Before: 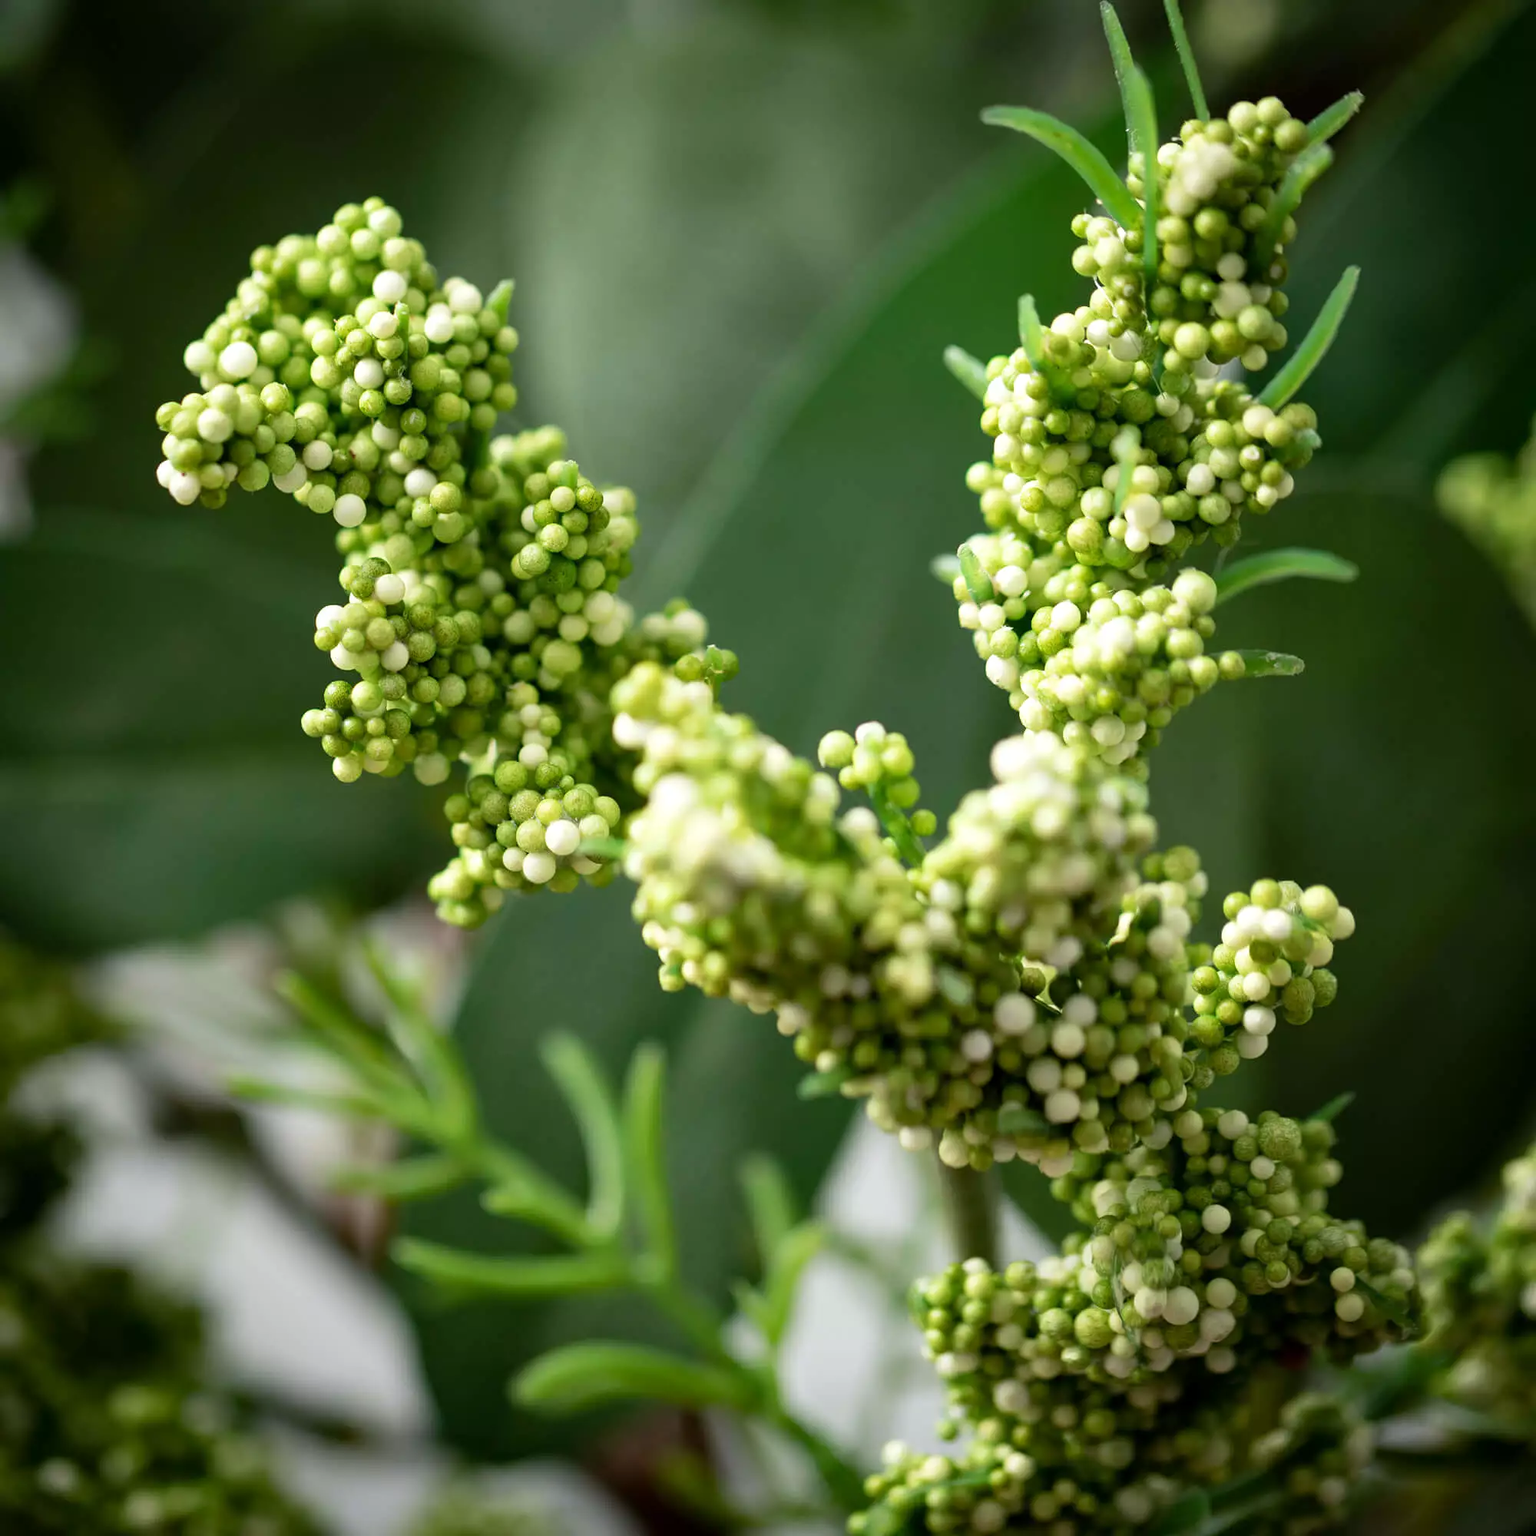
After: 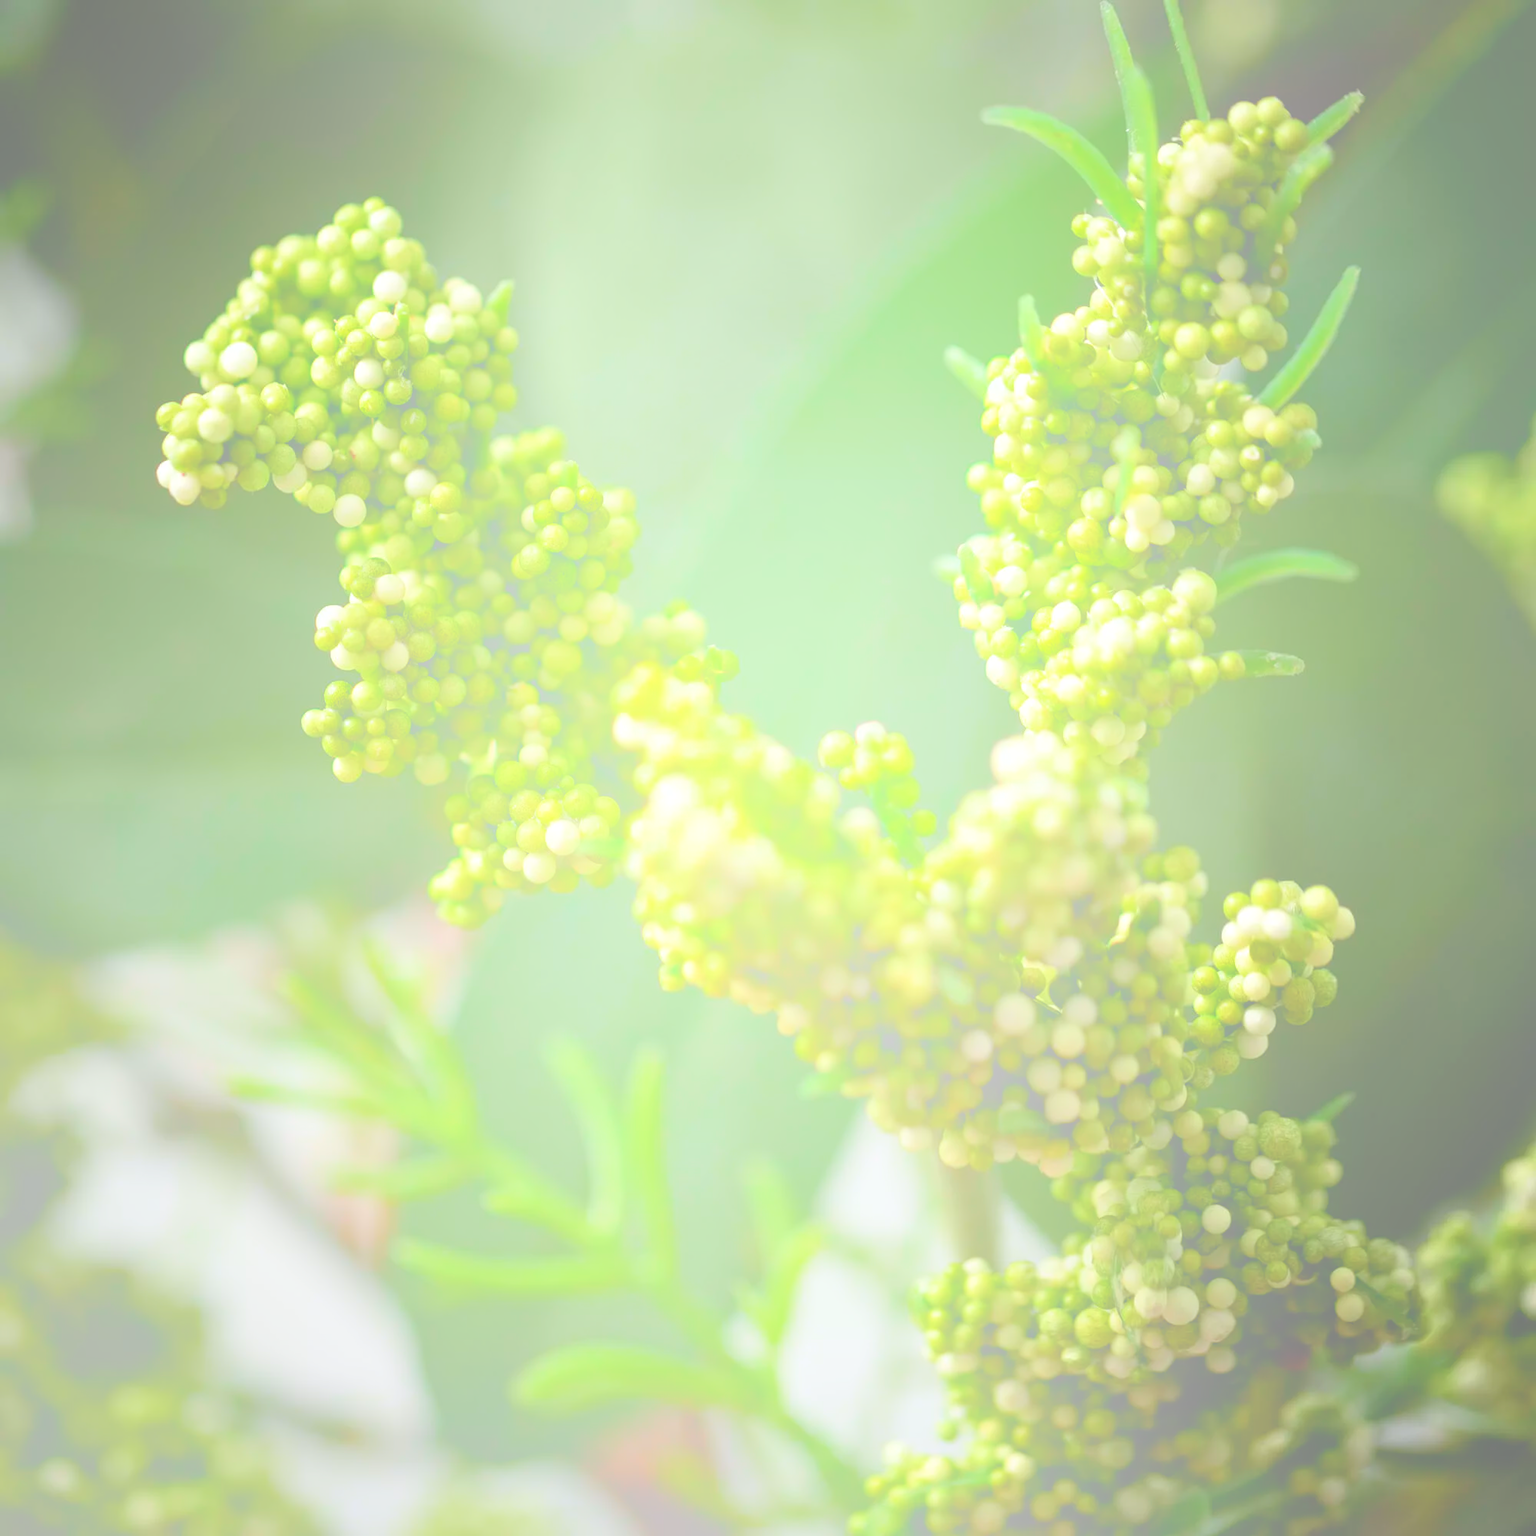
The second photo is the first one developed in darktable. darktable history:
bloom: size 85%, threshold 5%, strength 85%
sharpen: radius 2.883, amount 0.868, threshold 47.523
